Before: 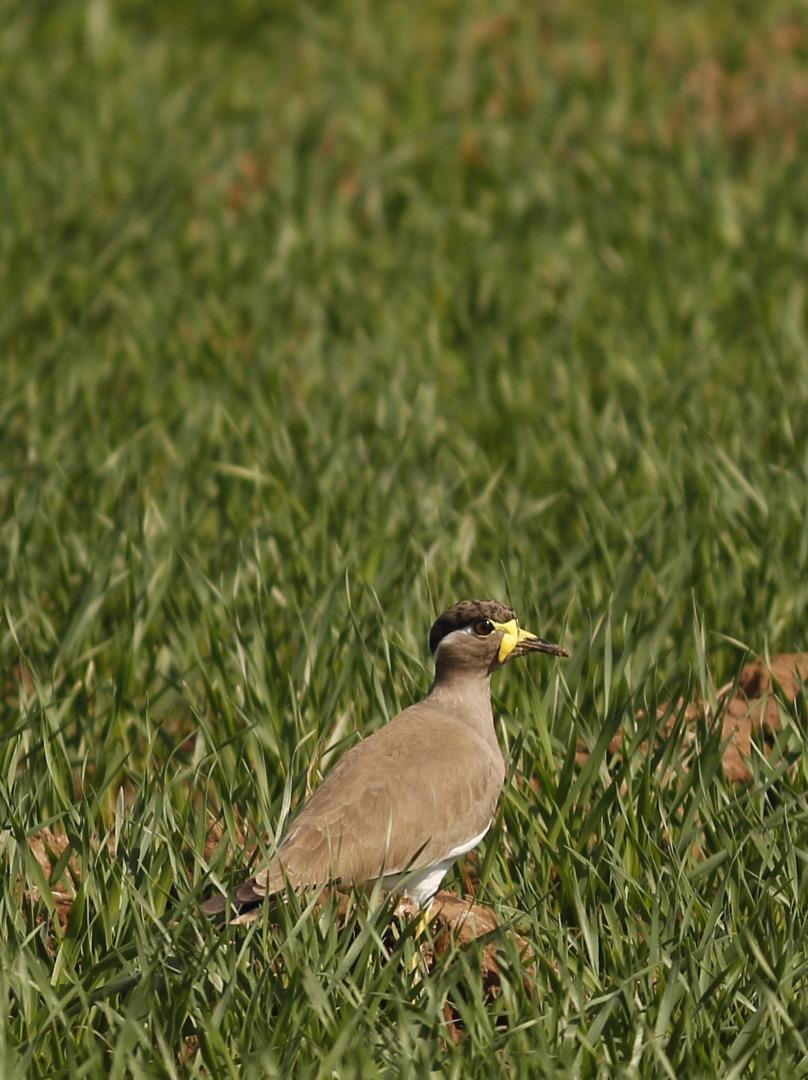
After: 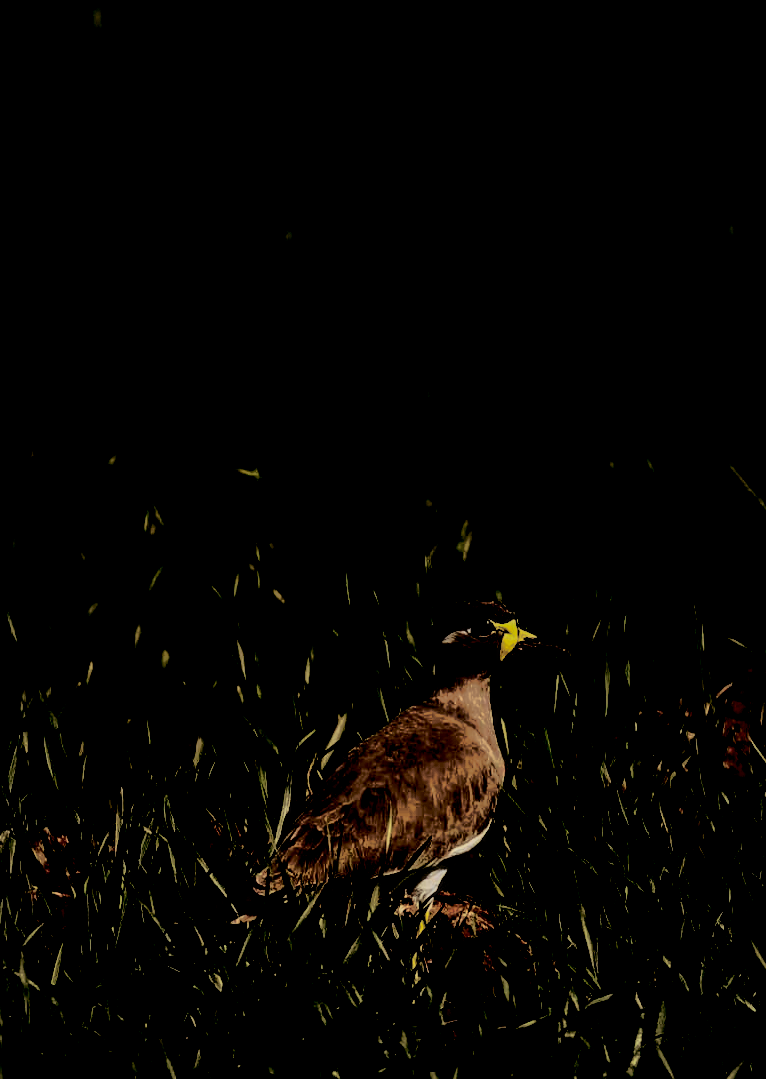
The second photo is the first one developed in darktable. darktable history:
contrast brightness saturation: contrast 0.77, brightness -1, saturation 1
shadows and highlights: on, module defaults
exposure: black level correction 0, exposure -0.721 EV, compensate highlight preservation false
crop and rotate: right 5.167%
local contrast: detail 130%
filmic rgb: middle gray luminance 18.42%, black relative exposure -9 EV, white relative exposure 3.75 EV, threshold 6 EV, target black luminance 0%, hardness 4.85, latitude 67.35%, contrast 0.955, highlights saturation mix 20%, shadows ↔ highlights balance 21.36%, add noise in highlights 0, preserve chrominance luminance Y, color science v3 (2019), use custom middle-gray values true, iterations of high-quality reconstruction 0, contrast in highlights soft, enable highlight reconstruction true
tone curve: curves: ch0 [(0, 0) (0.037, 0.025) (0.131, 0.093) (0.275, 0.256) (0.476, 0.517) (0.607, 0.667) (0.691, 0.745) (0.789, 0.836) (0.911, 0.925) (0.997, 0.995)]; ch1 [(0, 0) (0.301, 0.3) (0.444, 0.45) (0.493, 0.495) (0.507, 0.503) (0.534, 0.533) (0.582, 0.58) (0.658, 0.693) (0.746, 0.77) (1, 1)]; ch2 [(0, 0) (0.246, 0.233) (0.36, 0.352) (0.415, 0.418) (0.476, 0.492) (0.502, 0.504) (0.525, 0.518) (0.539, 0.544) (0.586, 0.602) (0.634, 0.651) (0.706, 0.727) (0.853, 0.852) (1, 0.951)], color space Lab, independent channels, preserve colors none
split-toning: shadows › saturation 0.2
